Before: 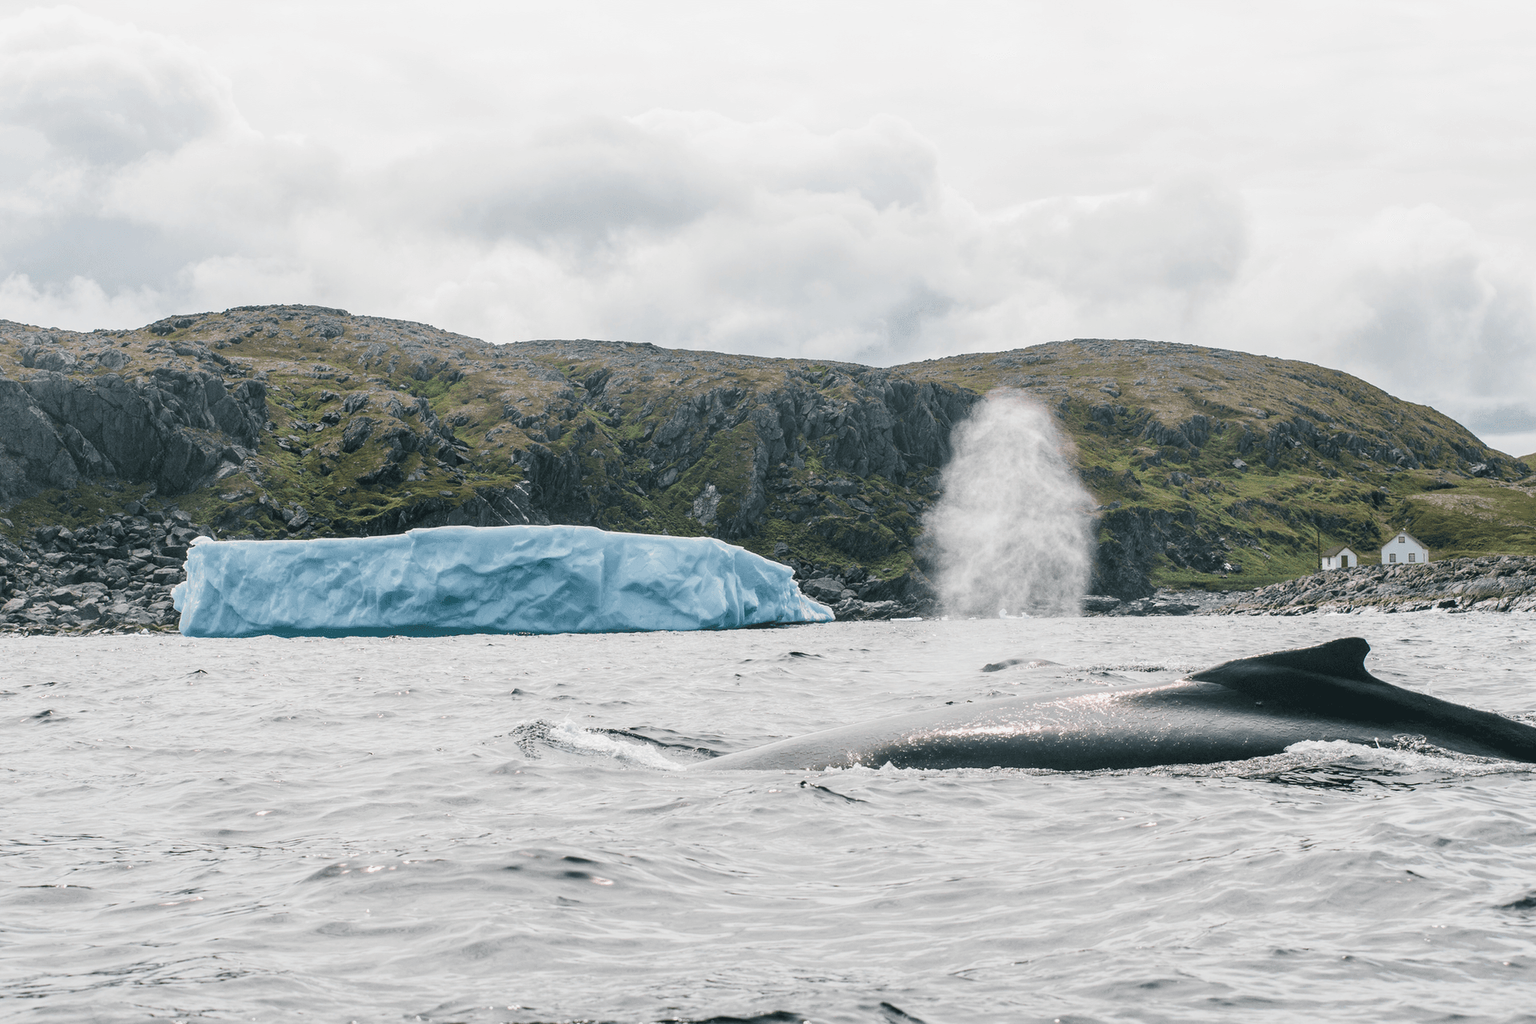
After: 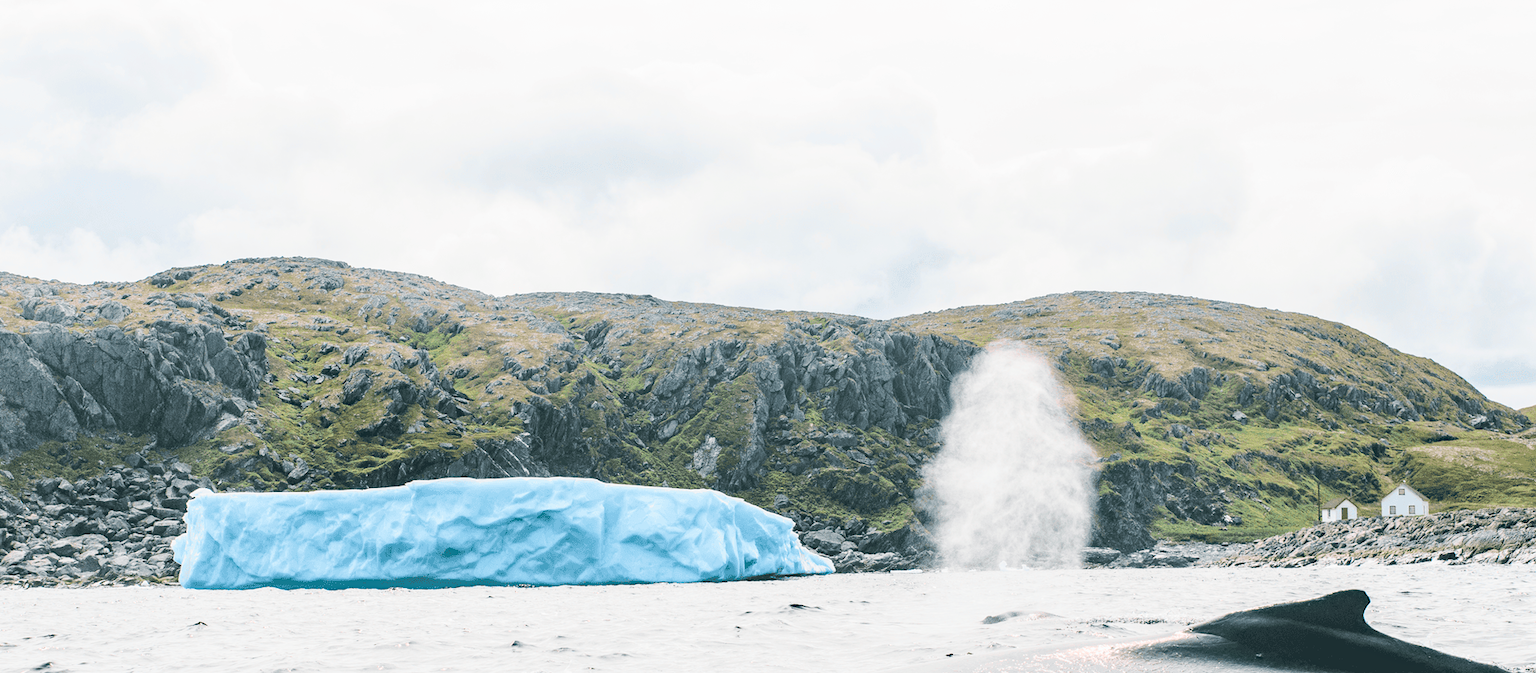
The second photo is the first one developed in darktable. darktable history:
base curve: curves: ch0 [(0, 0.007) (0.028, 0.063) (0.121, 0.311) (0.46, 0.743) (0.859, 0.957) (1, 1)]
crop and rotate: top 4.736%, bottom 29.466%
haze removal: compatibility mode true, adaptive false
